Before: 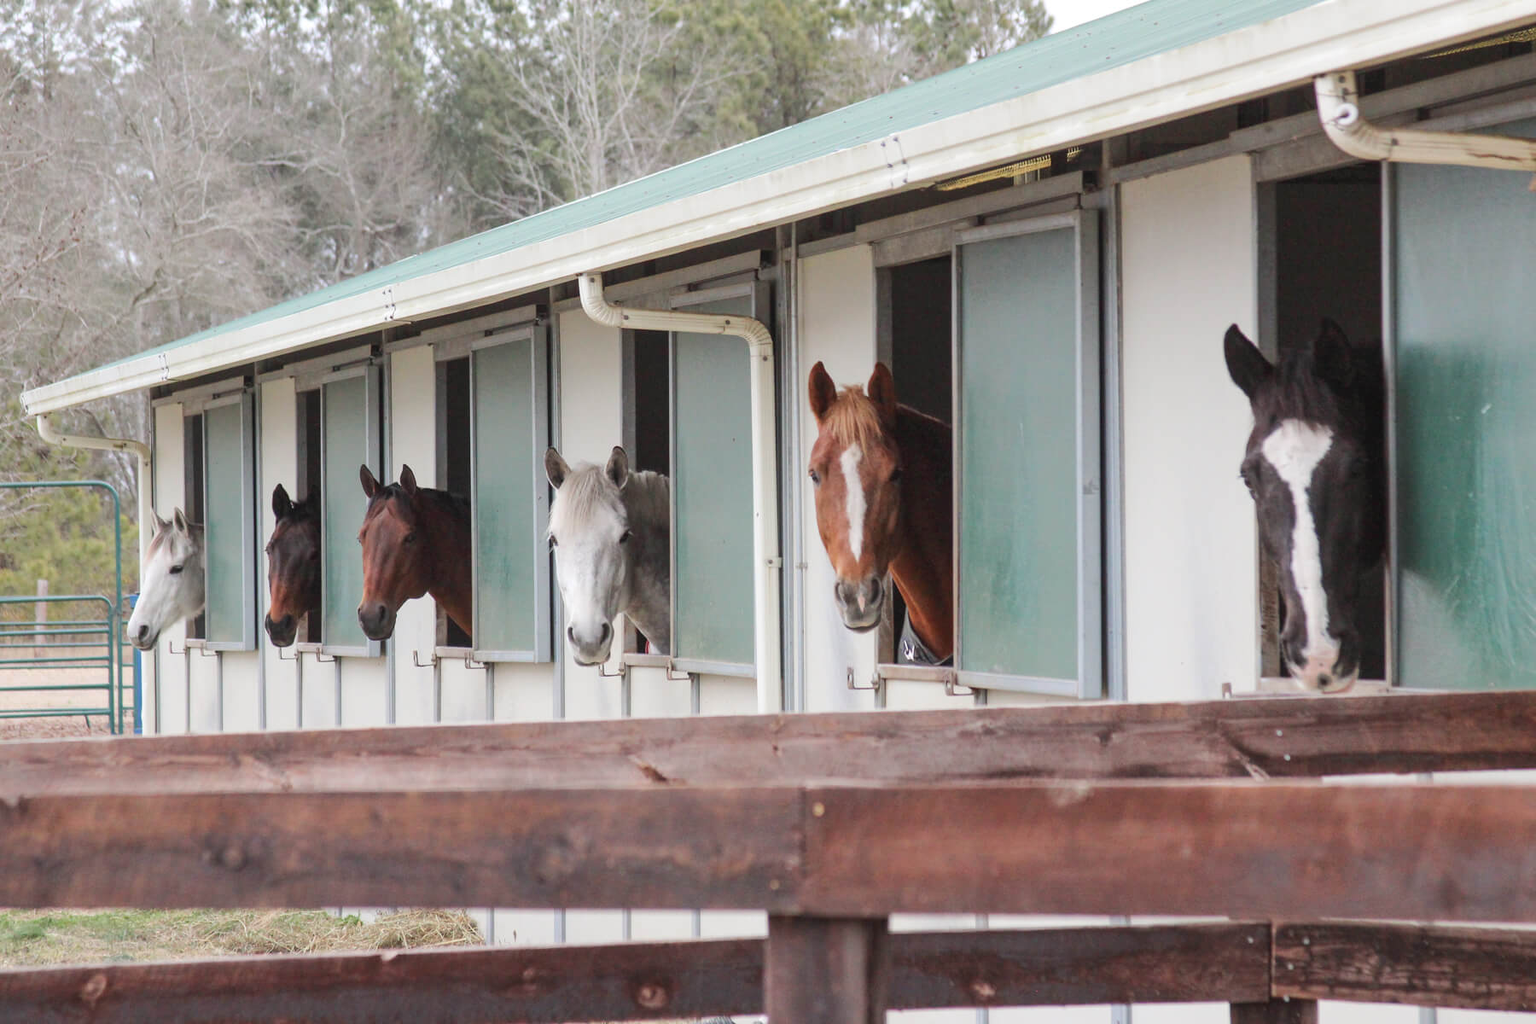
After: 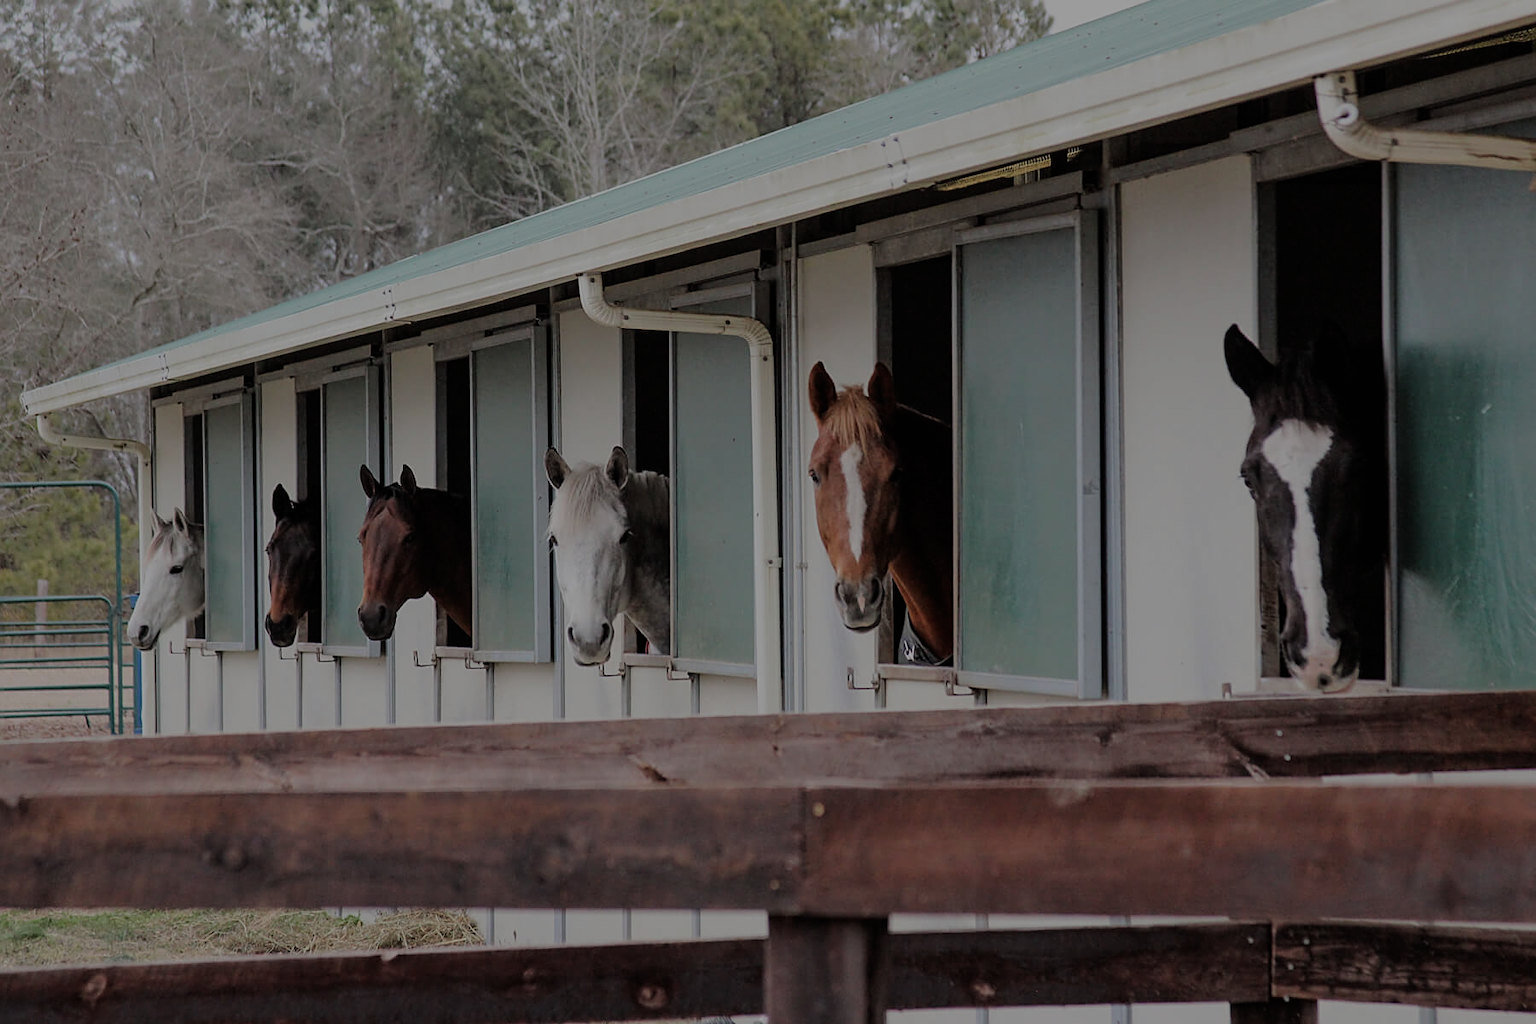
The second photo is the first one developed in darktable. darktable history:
exposure: exposure -1.468 EV, compensate highlight preservation false
sharpen: on, module defaults
filmic rgb: black relative exposure -7.15 EV, white relative exposure 5.36 EV, hardness 3.02, color science v6 (2022)
